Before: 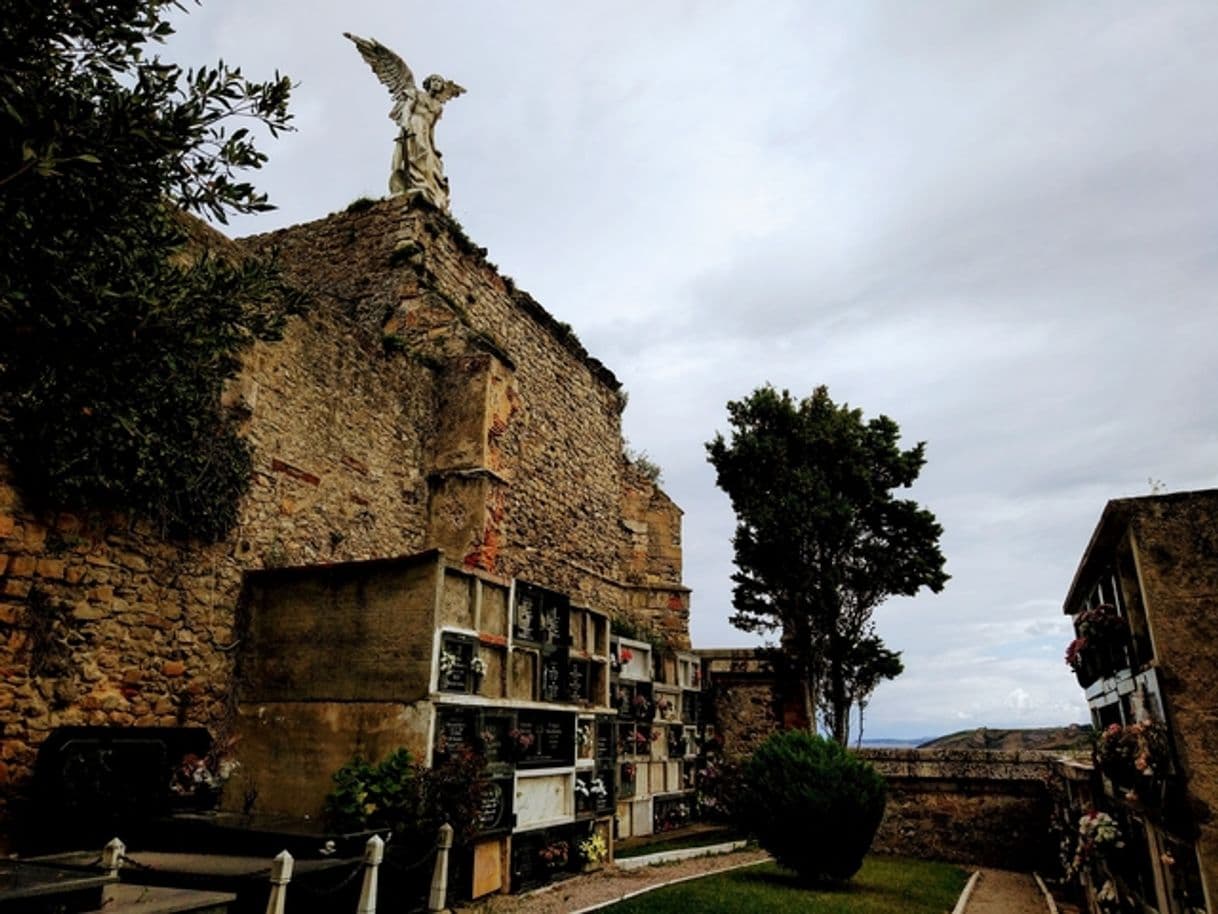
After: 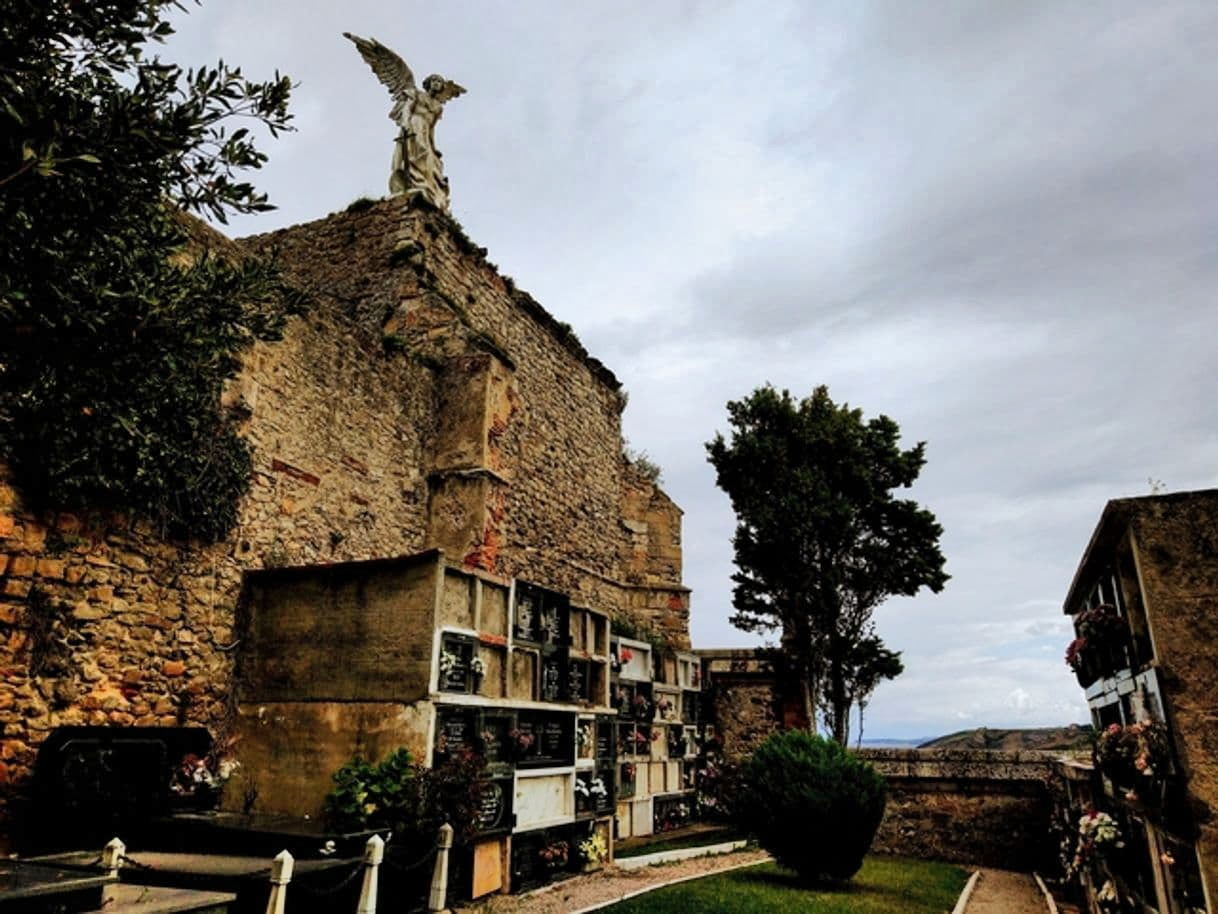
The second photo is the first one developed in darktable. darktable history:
shadows and highlights: highlights color adjustment 49.7%, low approximation 0.01, soften with gaussian
